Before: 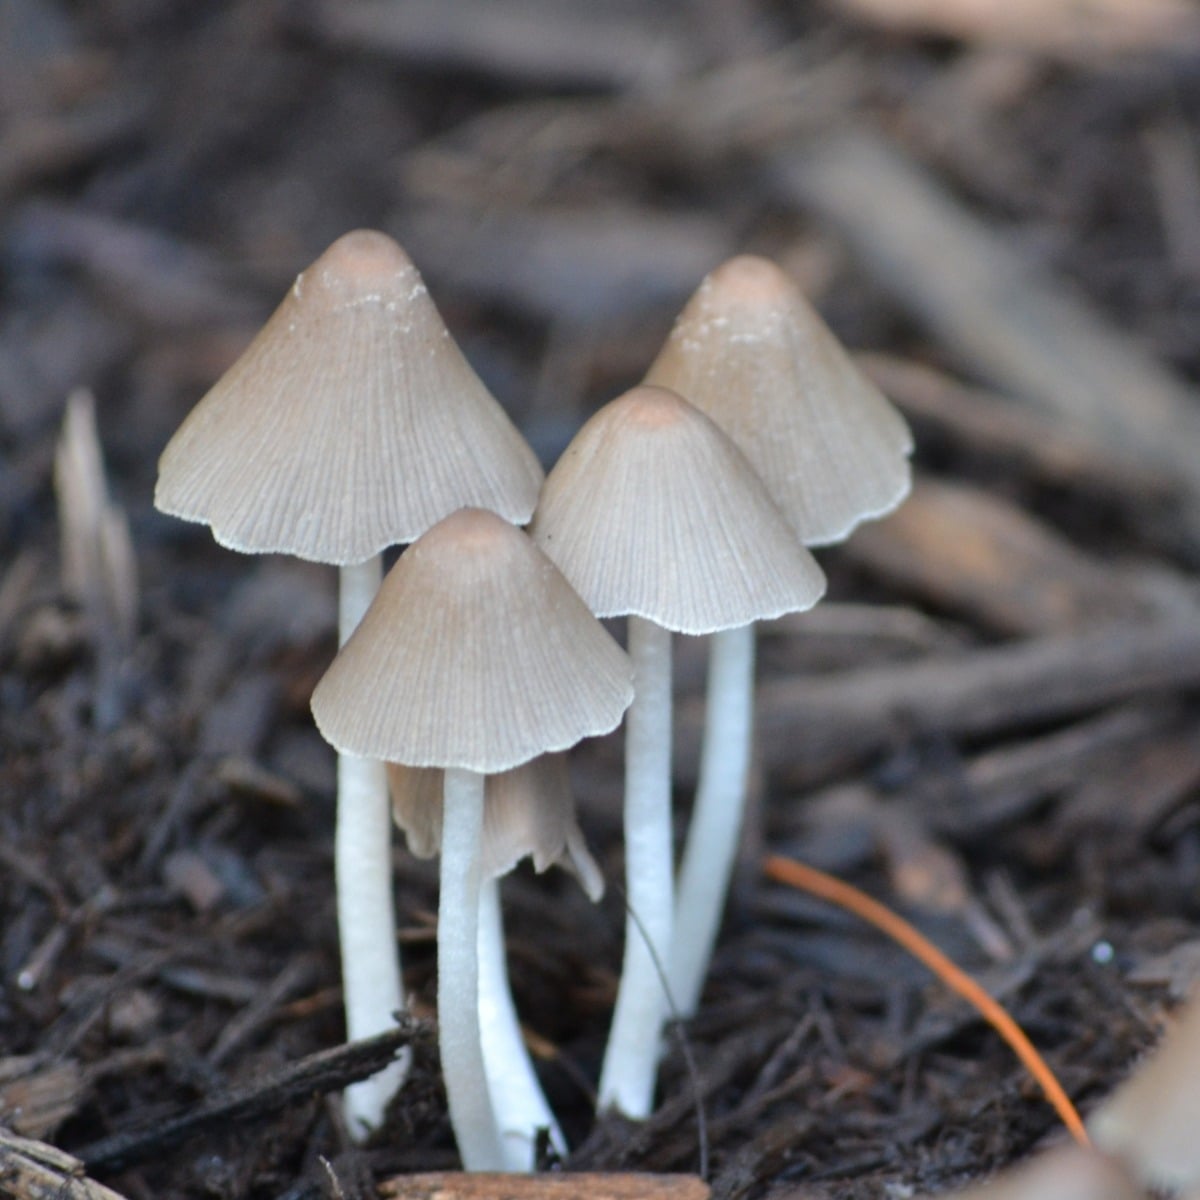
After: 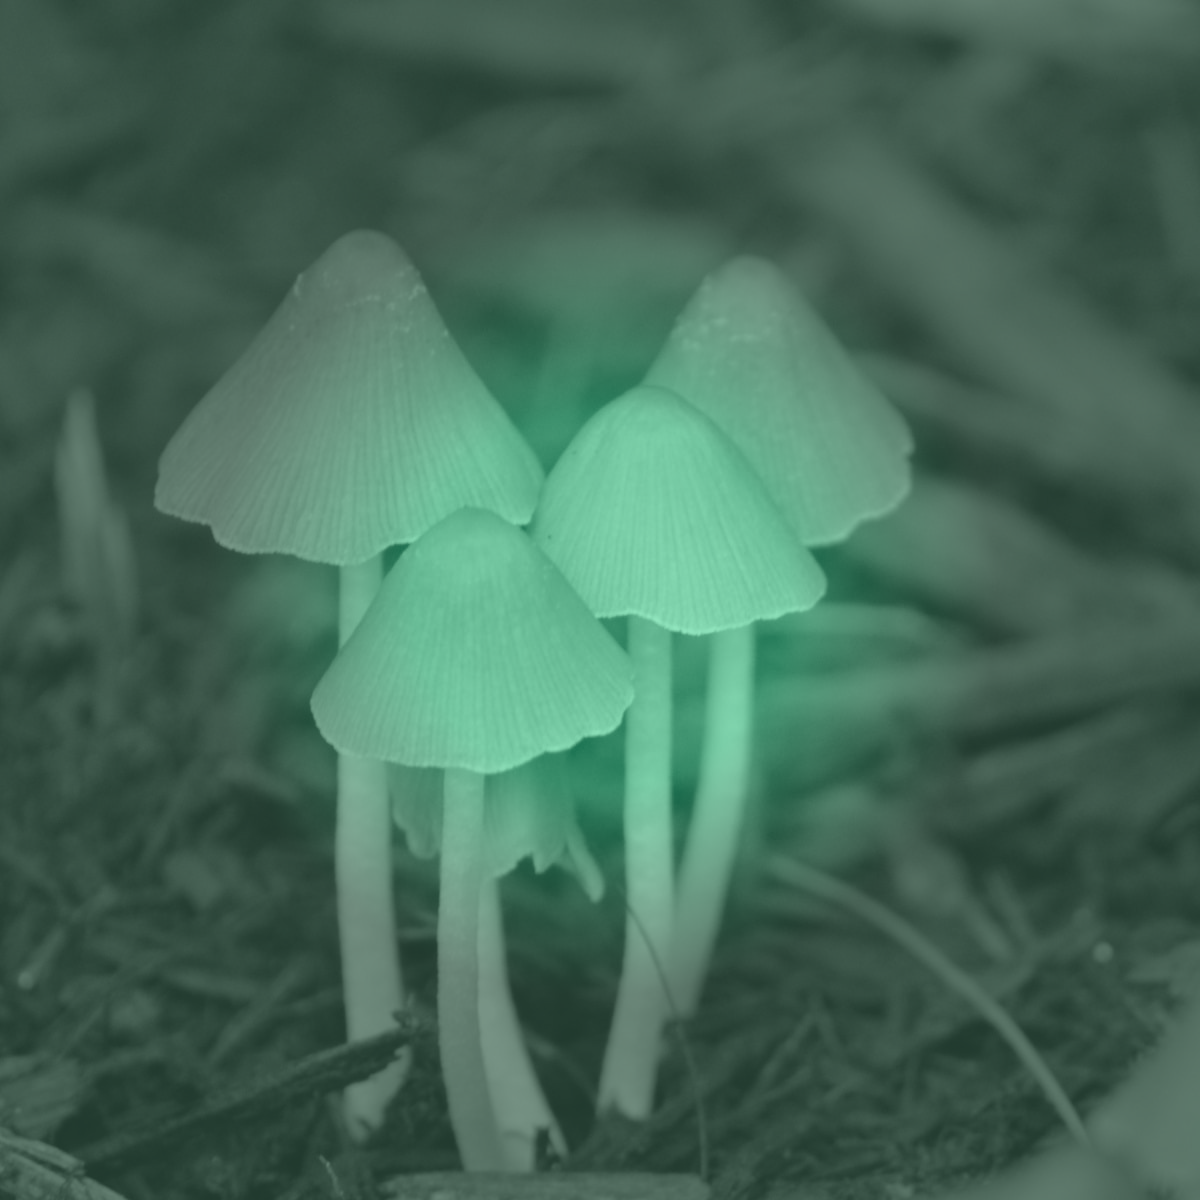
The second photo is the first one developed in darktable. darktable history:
colorize: hue 147.6°, saturation 65%, lightness 21.64%
vignetting: fall-off start 31.28%, fall-off radius 34.64%, brightness -0.575
